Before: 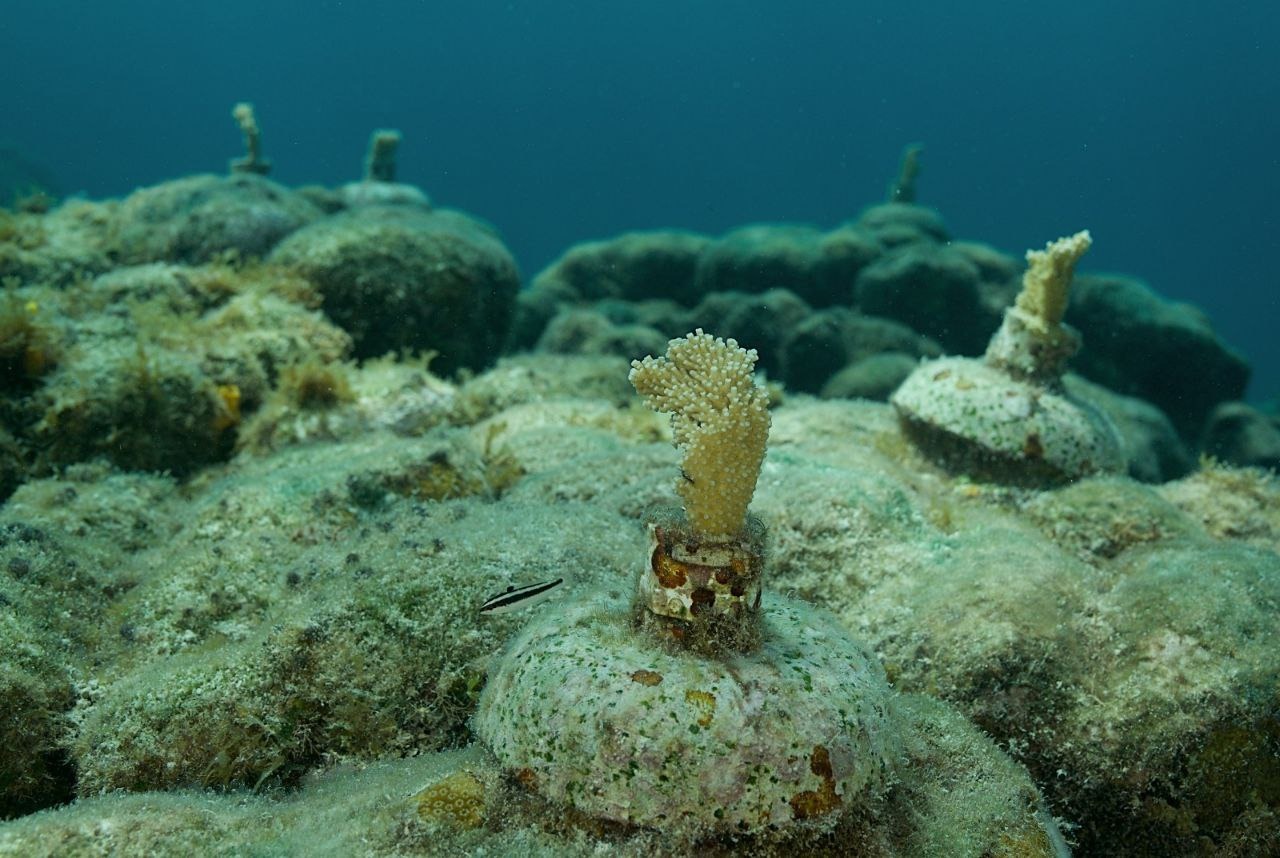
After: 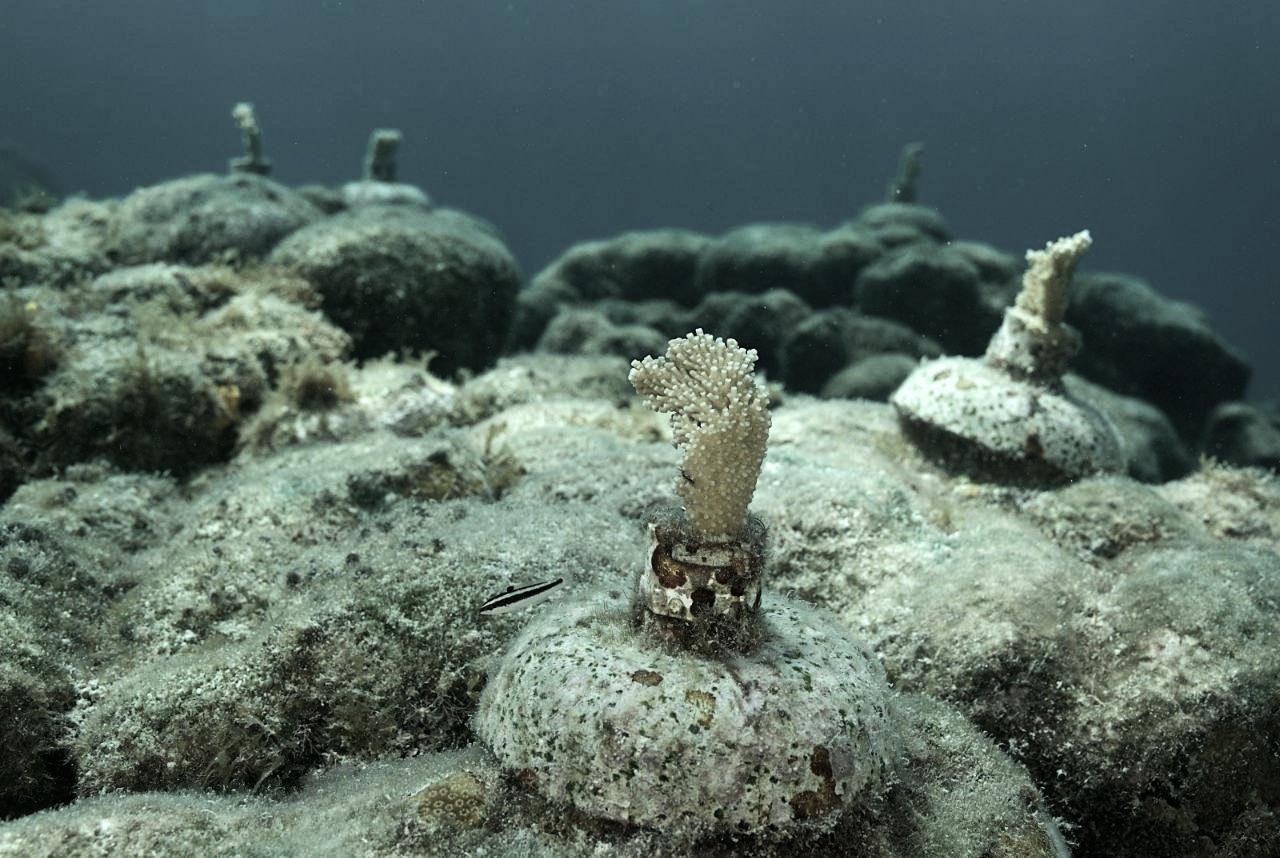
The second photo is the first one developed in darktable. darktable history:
color zones: curves: ch0 [(0, 0.6) (0.129, 0.508) (0.193, 0.483) (0.429, 0.5) (0.571, 0.5) (0.714, 0.5) (0.857, 0.5) (1, 0.6)]; ch1 [(0, 0.481) (0.112, 0.245) (0.213, 0.223) (0.429, 0.233) (0.571, 0.231) (0.683, 0.242) (0.857, 0.296) (1, 0.481)]
tone equalizer: -8 EV -0.75 EV, -7 EV -0.7 EV, -6 EV -0.6 EV, -5 EV -0.4 EV, -3 EV 0.4 EV, -2 EV 0.6 EV, -1 EV 0.7 EV, +0 EV 0.75 EV, edges refinement/feathering 500, mask exposure compensation -1.57 EV, preserve details no
